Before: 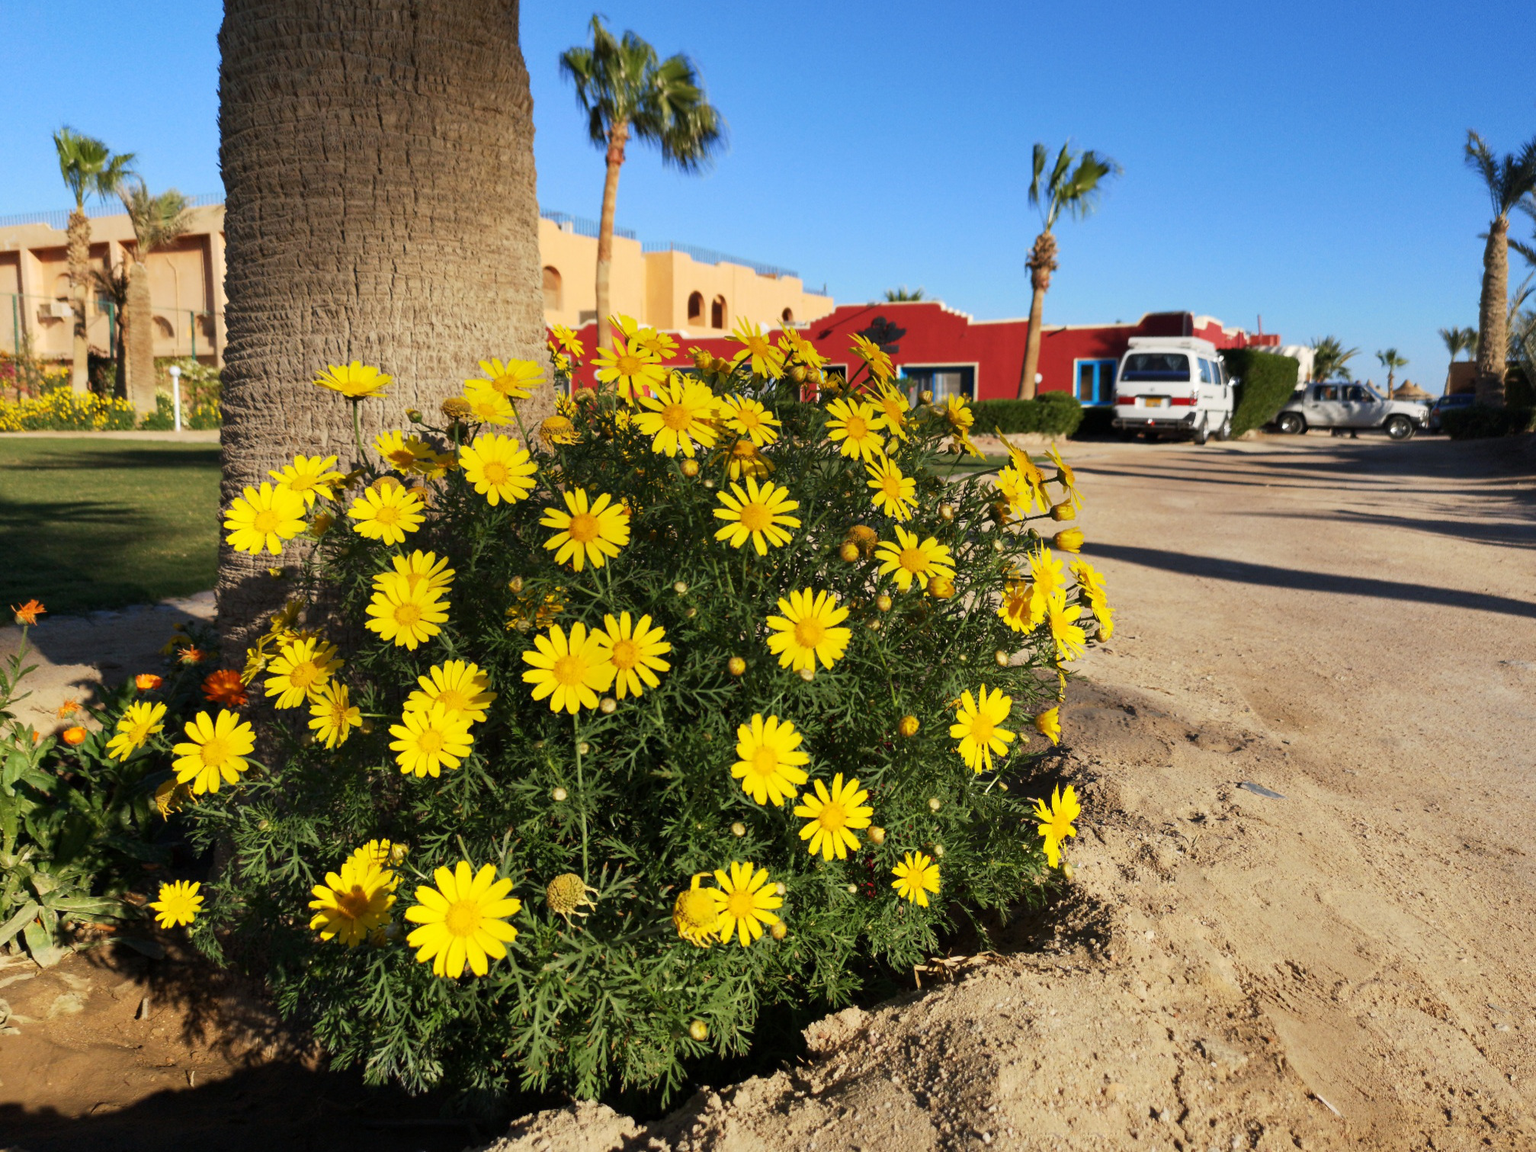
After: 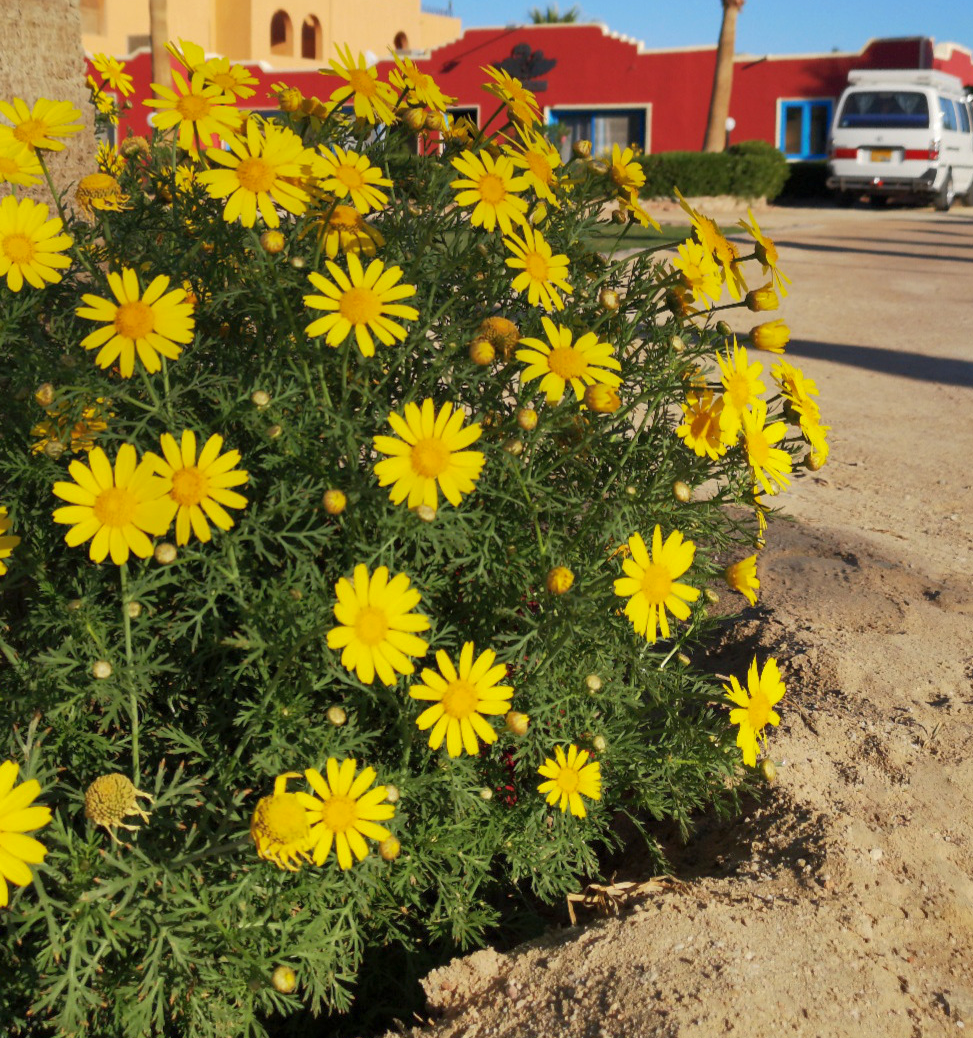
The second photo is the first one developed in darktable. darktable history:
crop: left 31.379%, top 24.658%, right 20.326%, bottom 6.628%
shadows and highlights: on, module defaults
